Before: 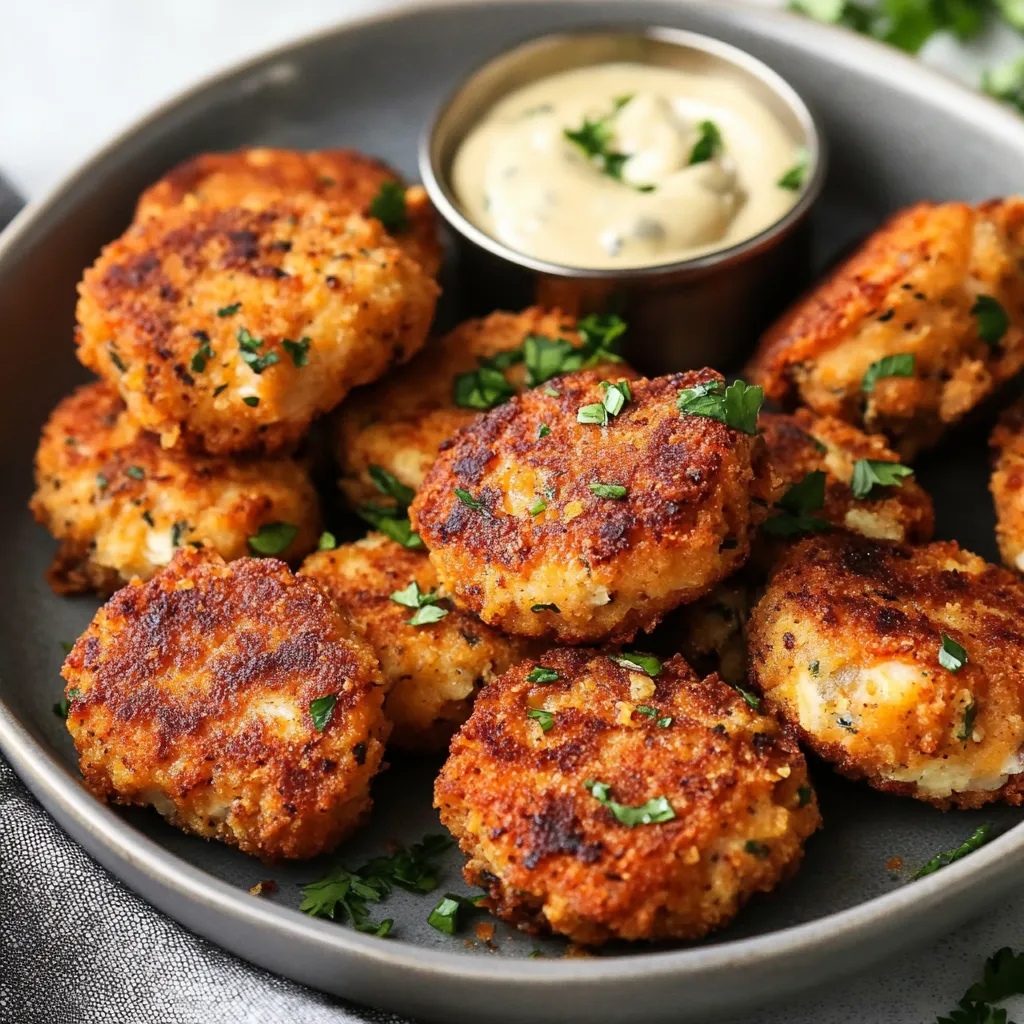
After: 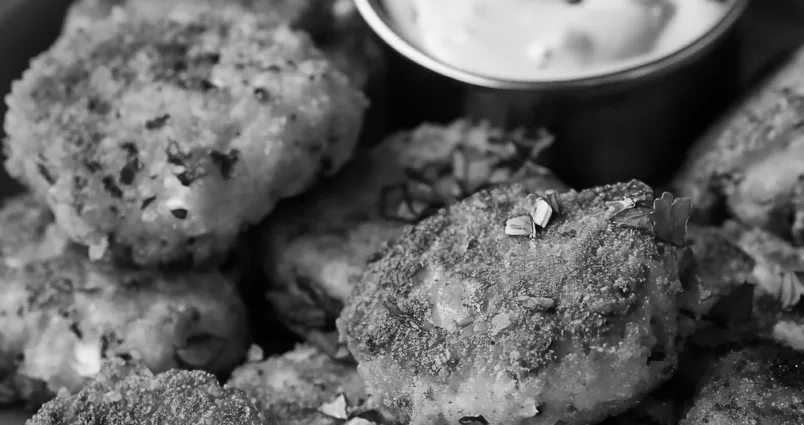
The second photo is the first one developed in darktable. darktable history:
crop: left 7.036%, top 18.398%, right 14.379%, bottom 40.043%
color calibration: output gray [0.28, 0.41, 0.31, 0], gray › normalize channels true, illuminant same as pipeline (D50), adaptation XYZ, x 0.346, y 0.359, gamut compression 0
